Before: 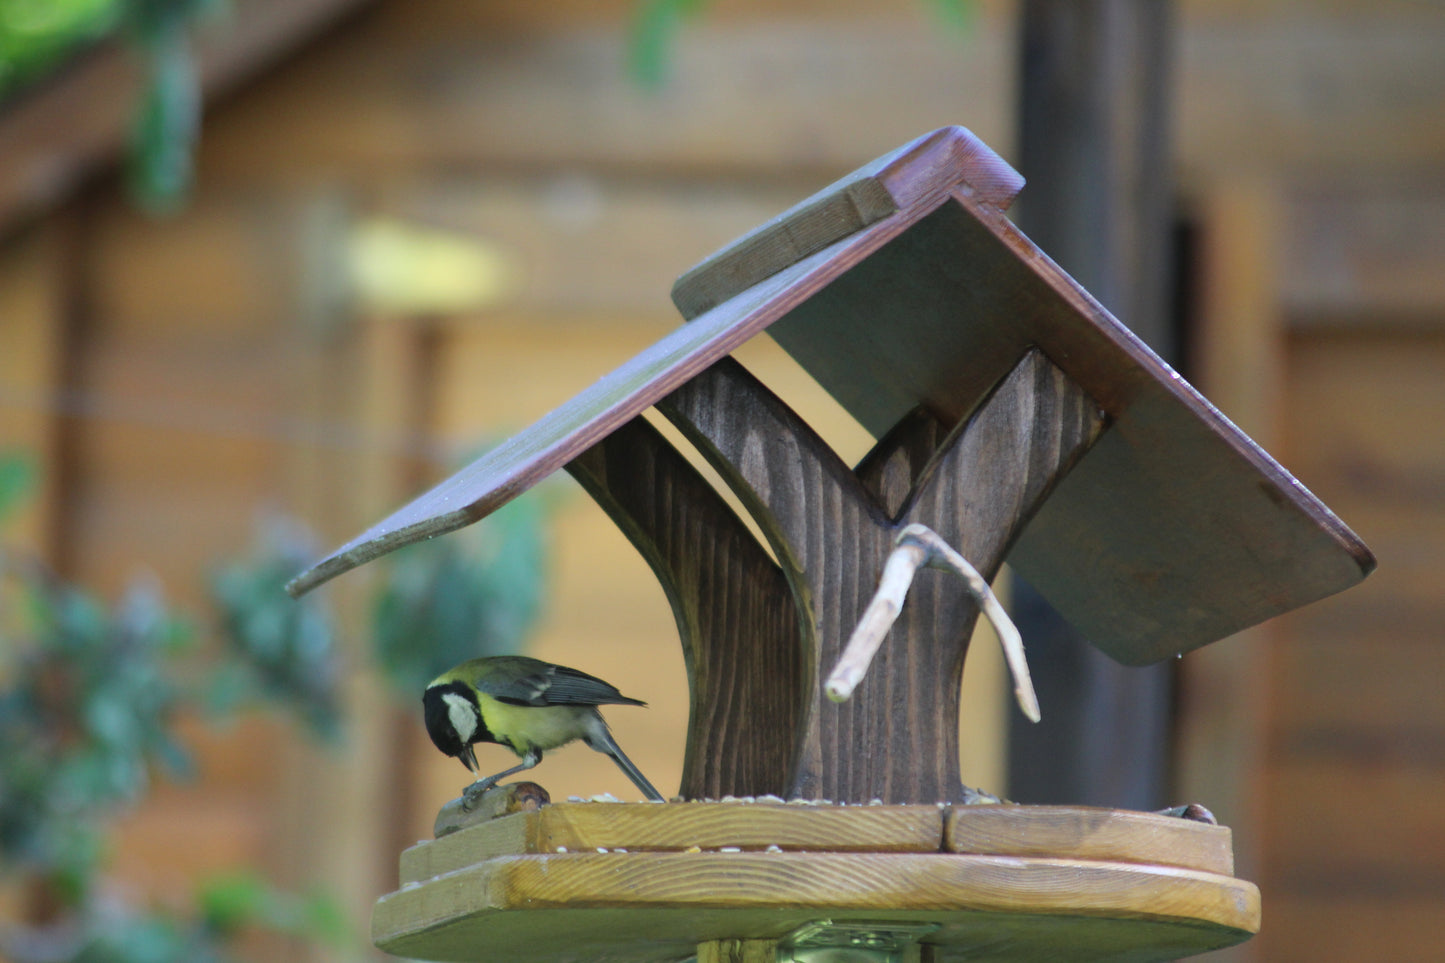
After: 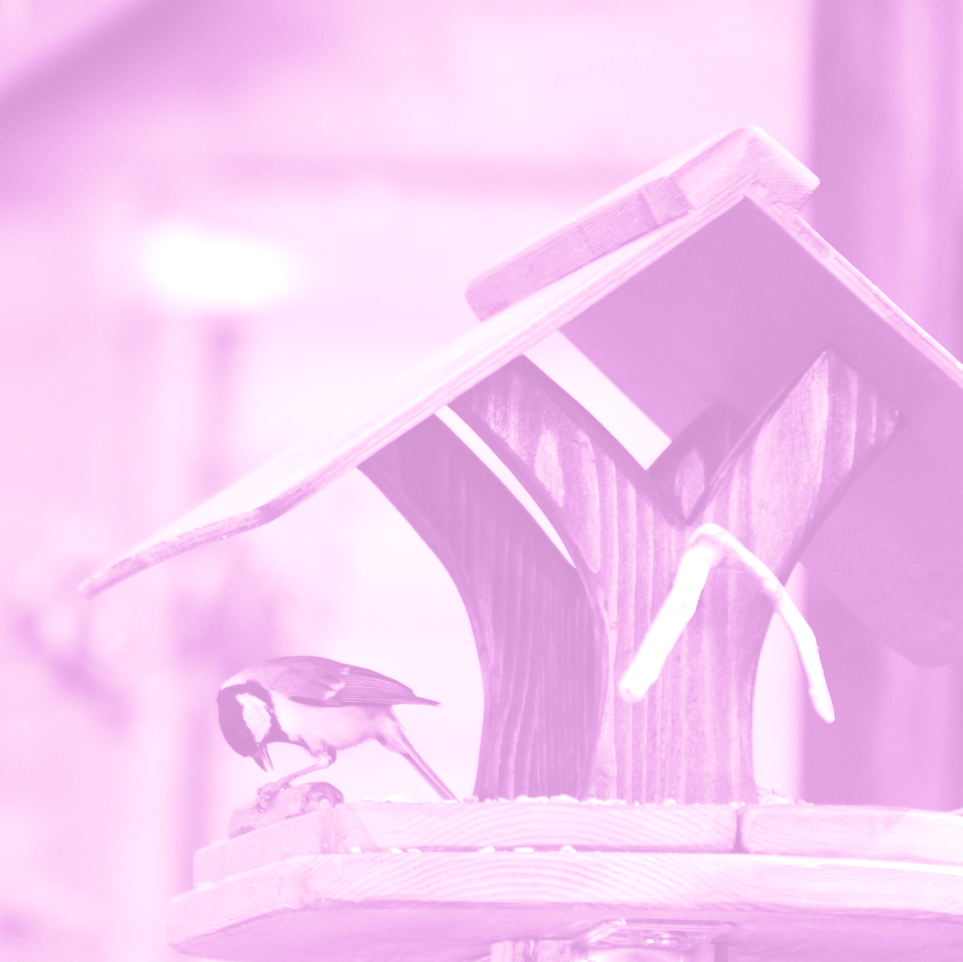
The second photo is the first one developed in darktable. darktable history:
split-toning: shadows › hue 277.2°, shadows › saturation 0.74
base curve: curves: ch0 [(0, 0) (0.073, 0.04) (0.157, 0.139) (0.492, 0.492) (0.758, 0.758) (1, 1)], preserve colors none
crop and rotate: left 14.292%, right 19.041%
color calibration: illuminant as shot in camera, x 0.358, y 0.373, temperature 4628.91 K
colorize: hue 331.2°, saturation 75%, source mix 30.28%, lightness 70.52%, version 1
contrast brightness saturation: brightness -0.02, saturation 0.35
exposure: black level correction 0, exposure 0.7 EV, compensate exposure bias true, compensate highlight preservation false
